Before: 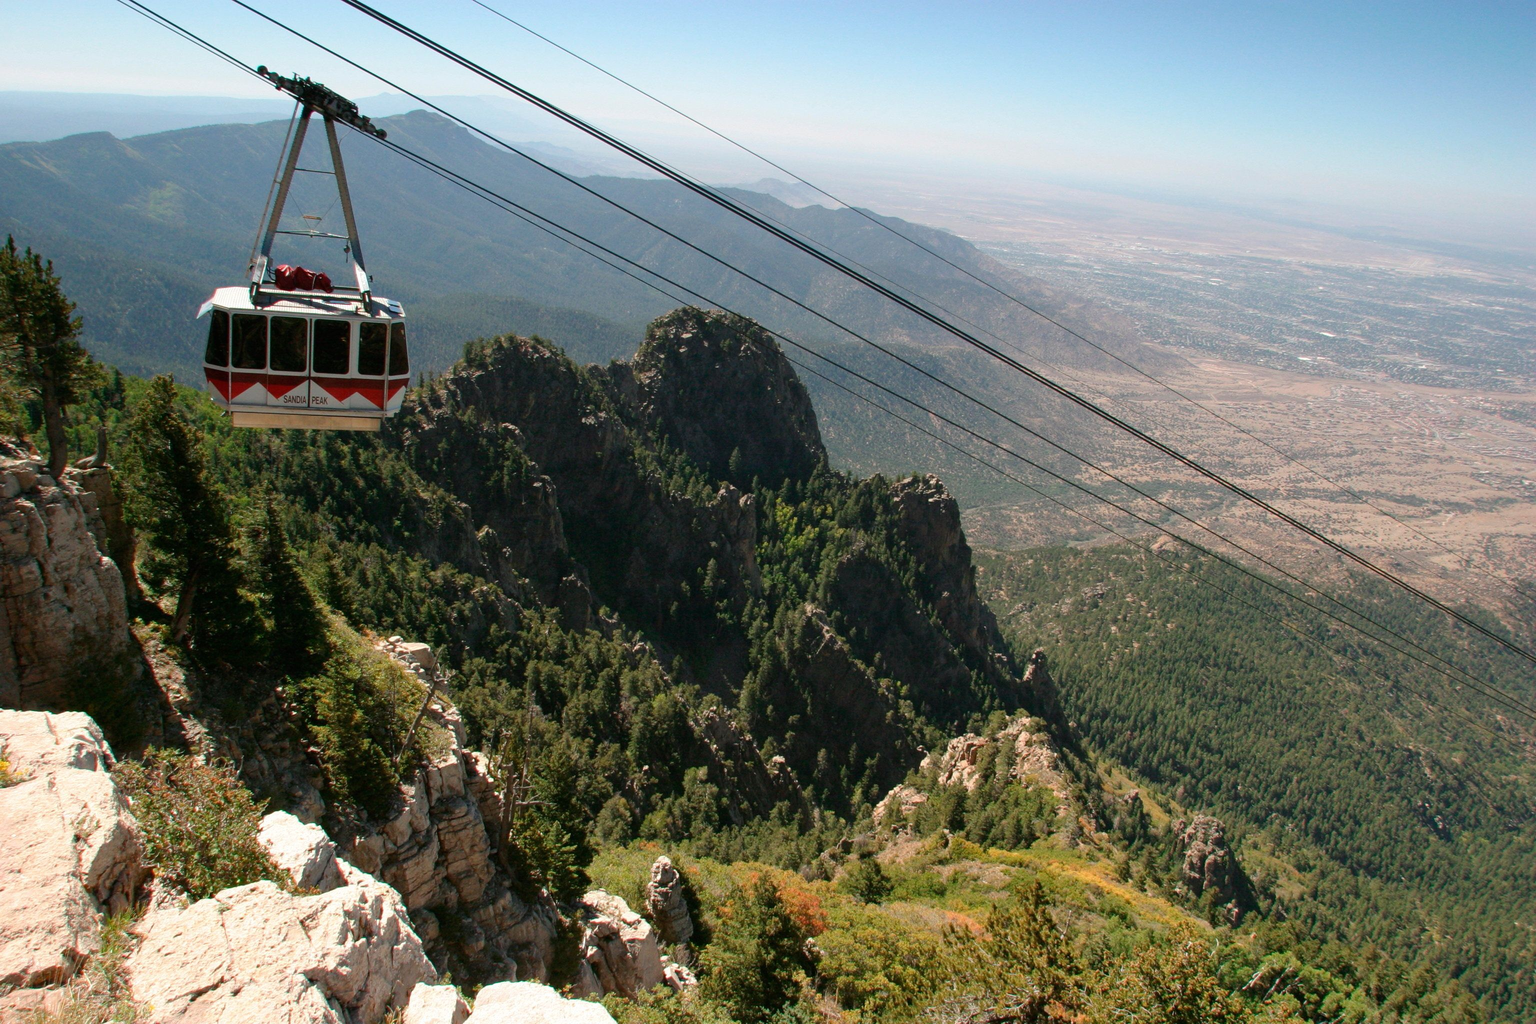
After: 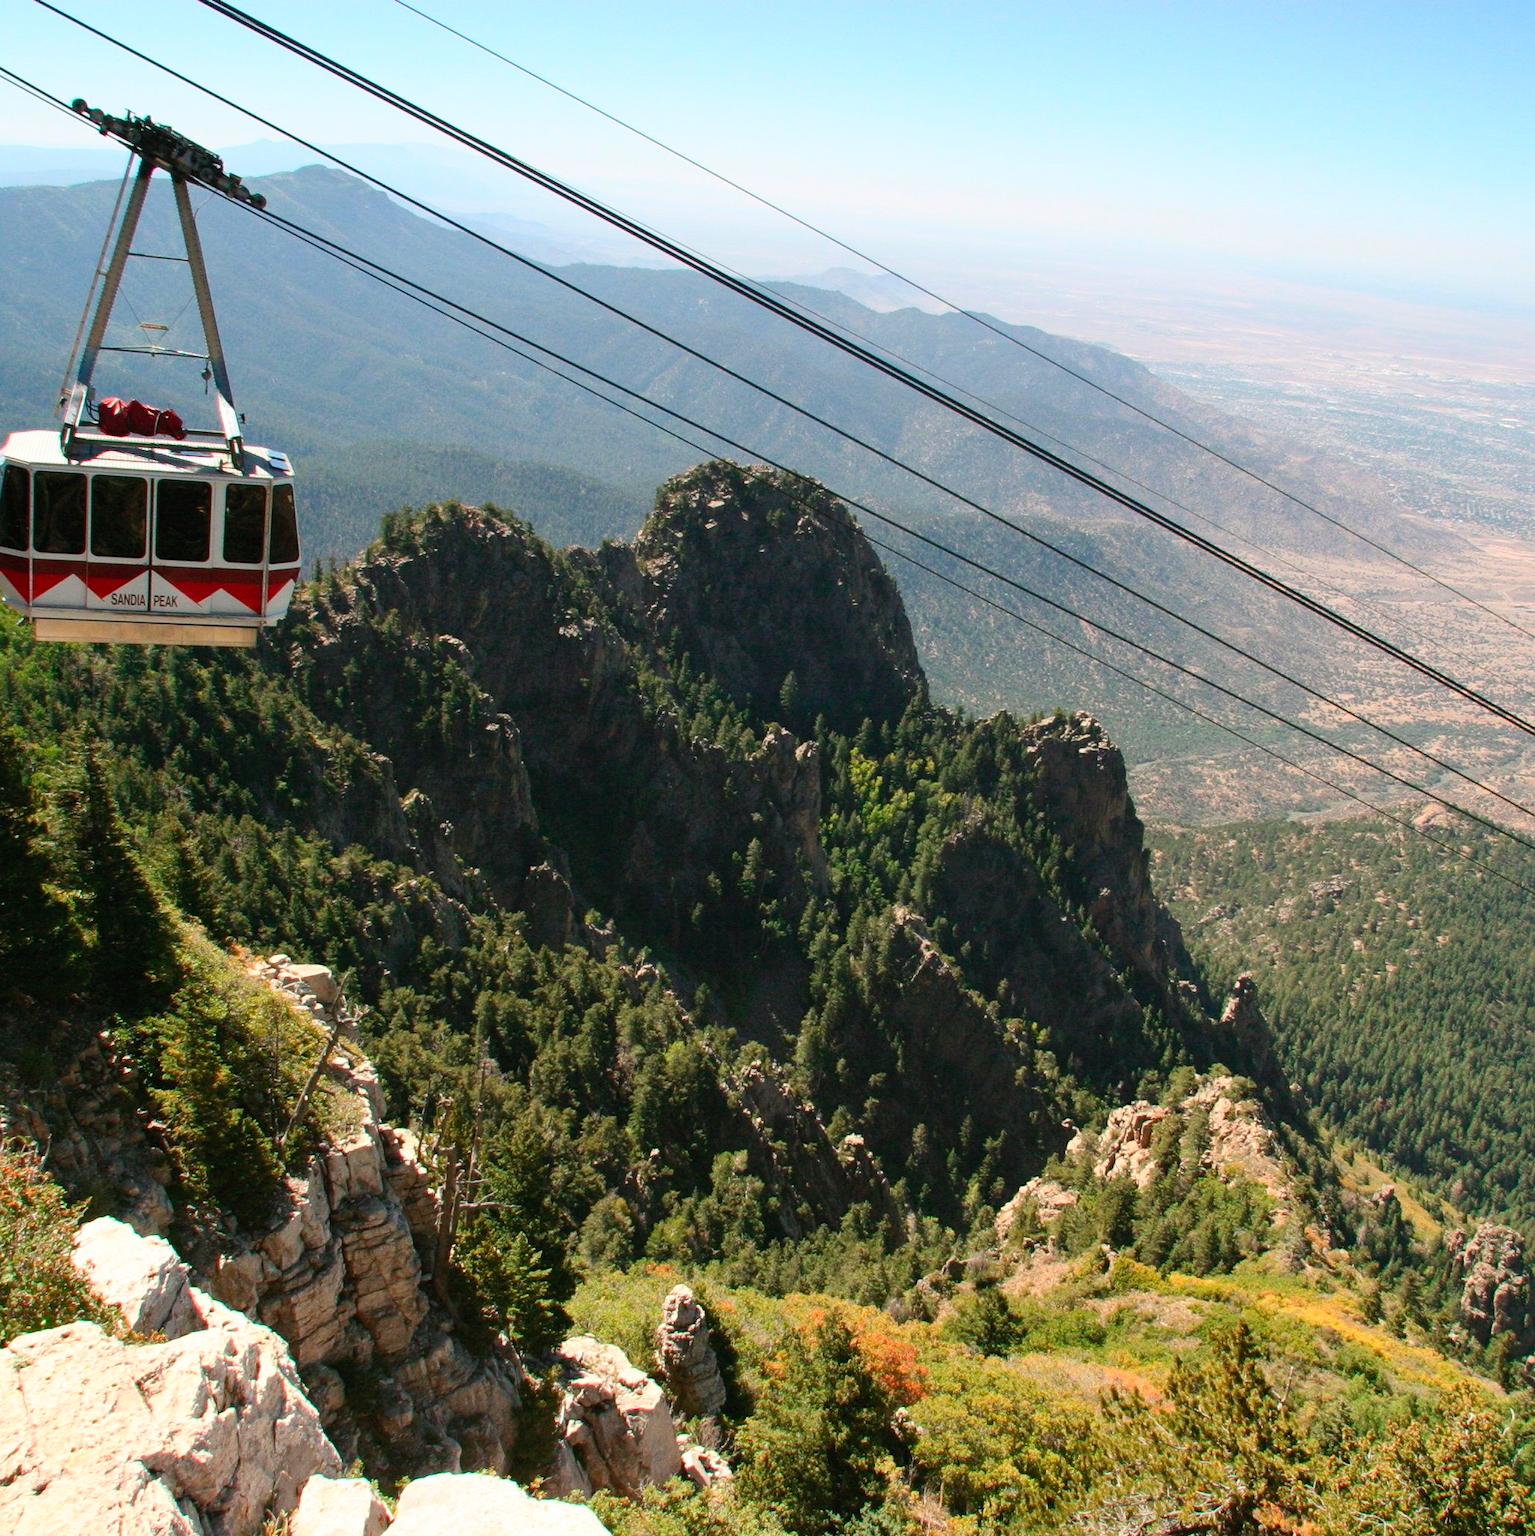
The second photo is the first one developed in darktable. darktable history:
crop and rotate: left 13.667%, right 19.707%
contrast brightness saturation: contrast 0.2, brightness 0.162, saturation 0.228
